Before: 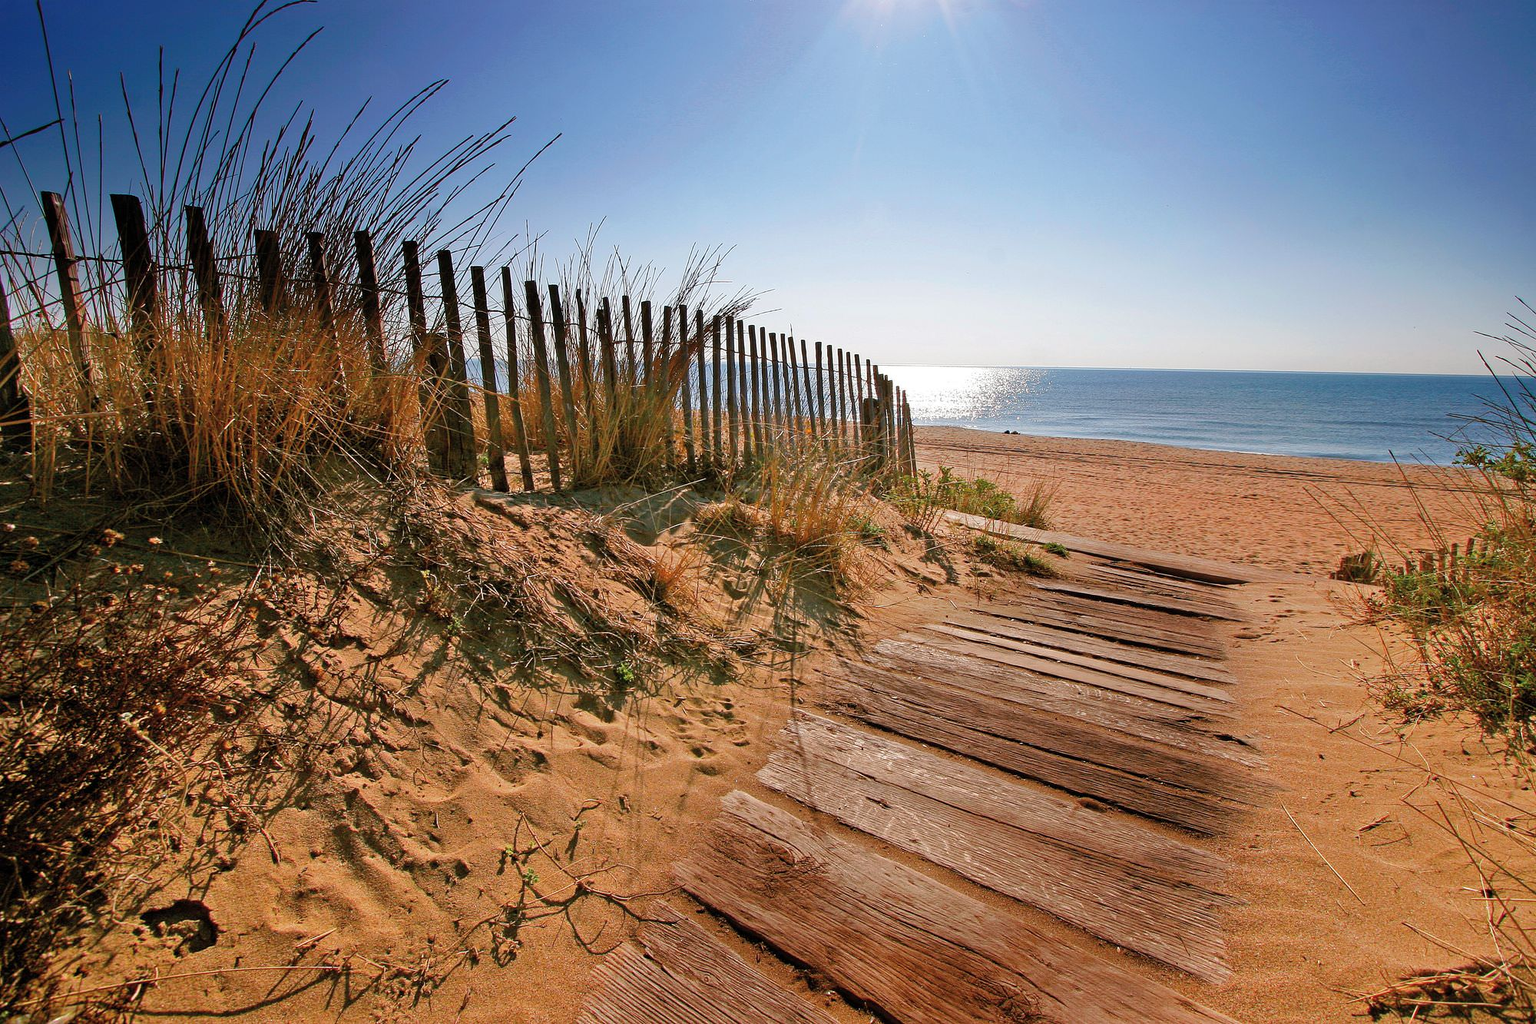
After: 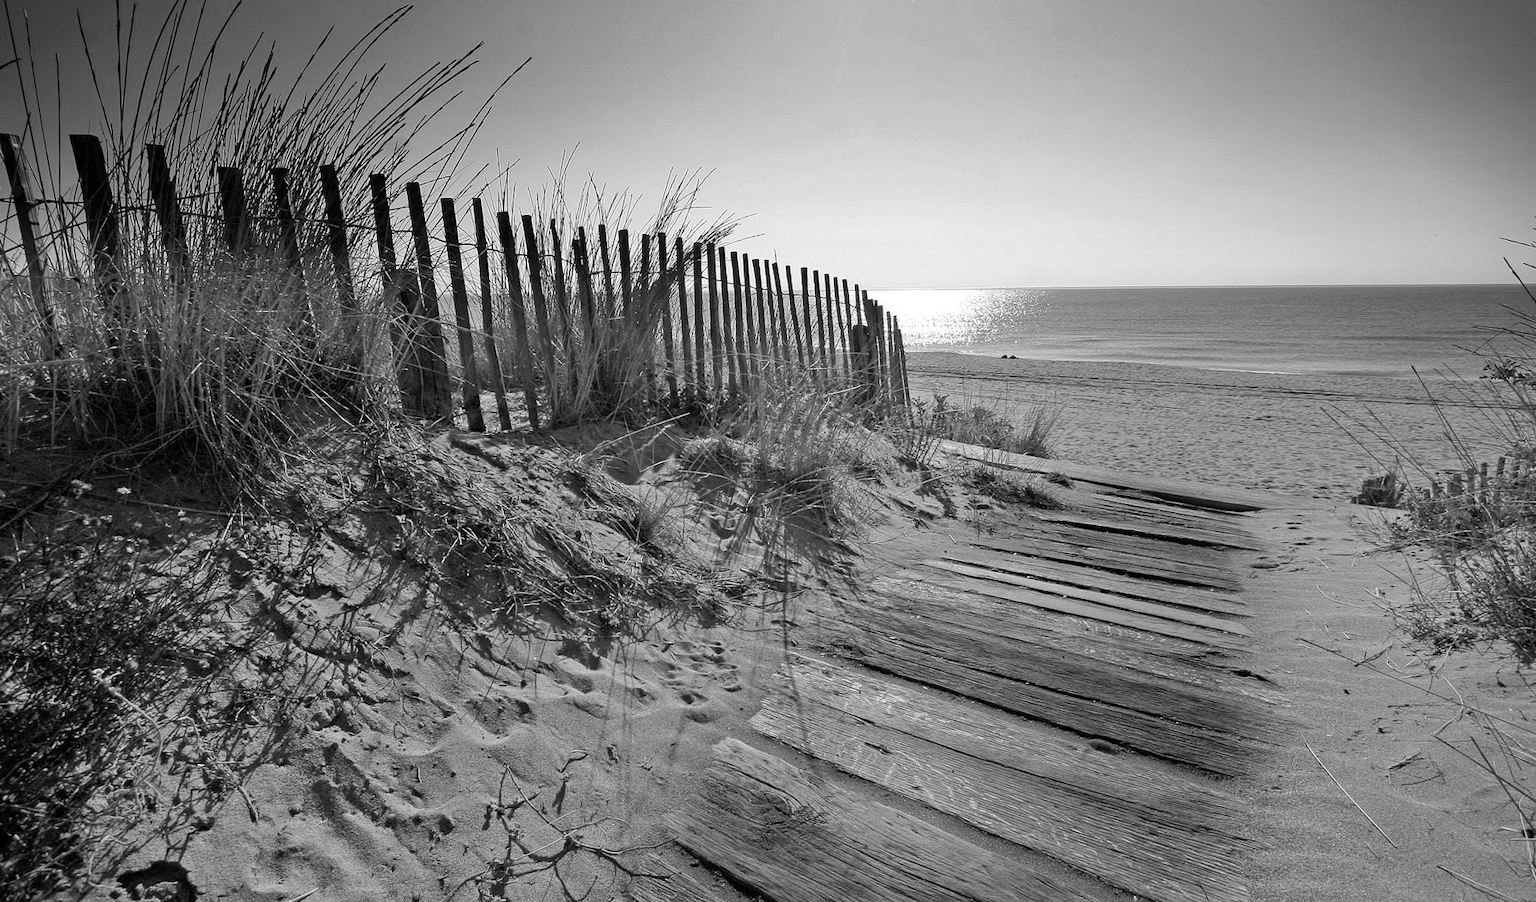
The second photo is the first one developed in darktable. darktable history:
vignetting: fall-off start 97.23%, saturation -0.024, center (-0.033, -0.042), width/height ratio 1.179, unbound false
crop: left 1.507%, top 6.147%, right 1.379%, bottom 6.637%
rotate and perspective: rotation -1.32°, lens shift (horizontal) -0.031, crop left 0.015, crop right 0.985, crop top 0.047, crop bottom 0.982
monochrome: a 32, b 64, size 2.3, highlights 1
